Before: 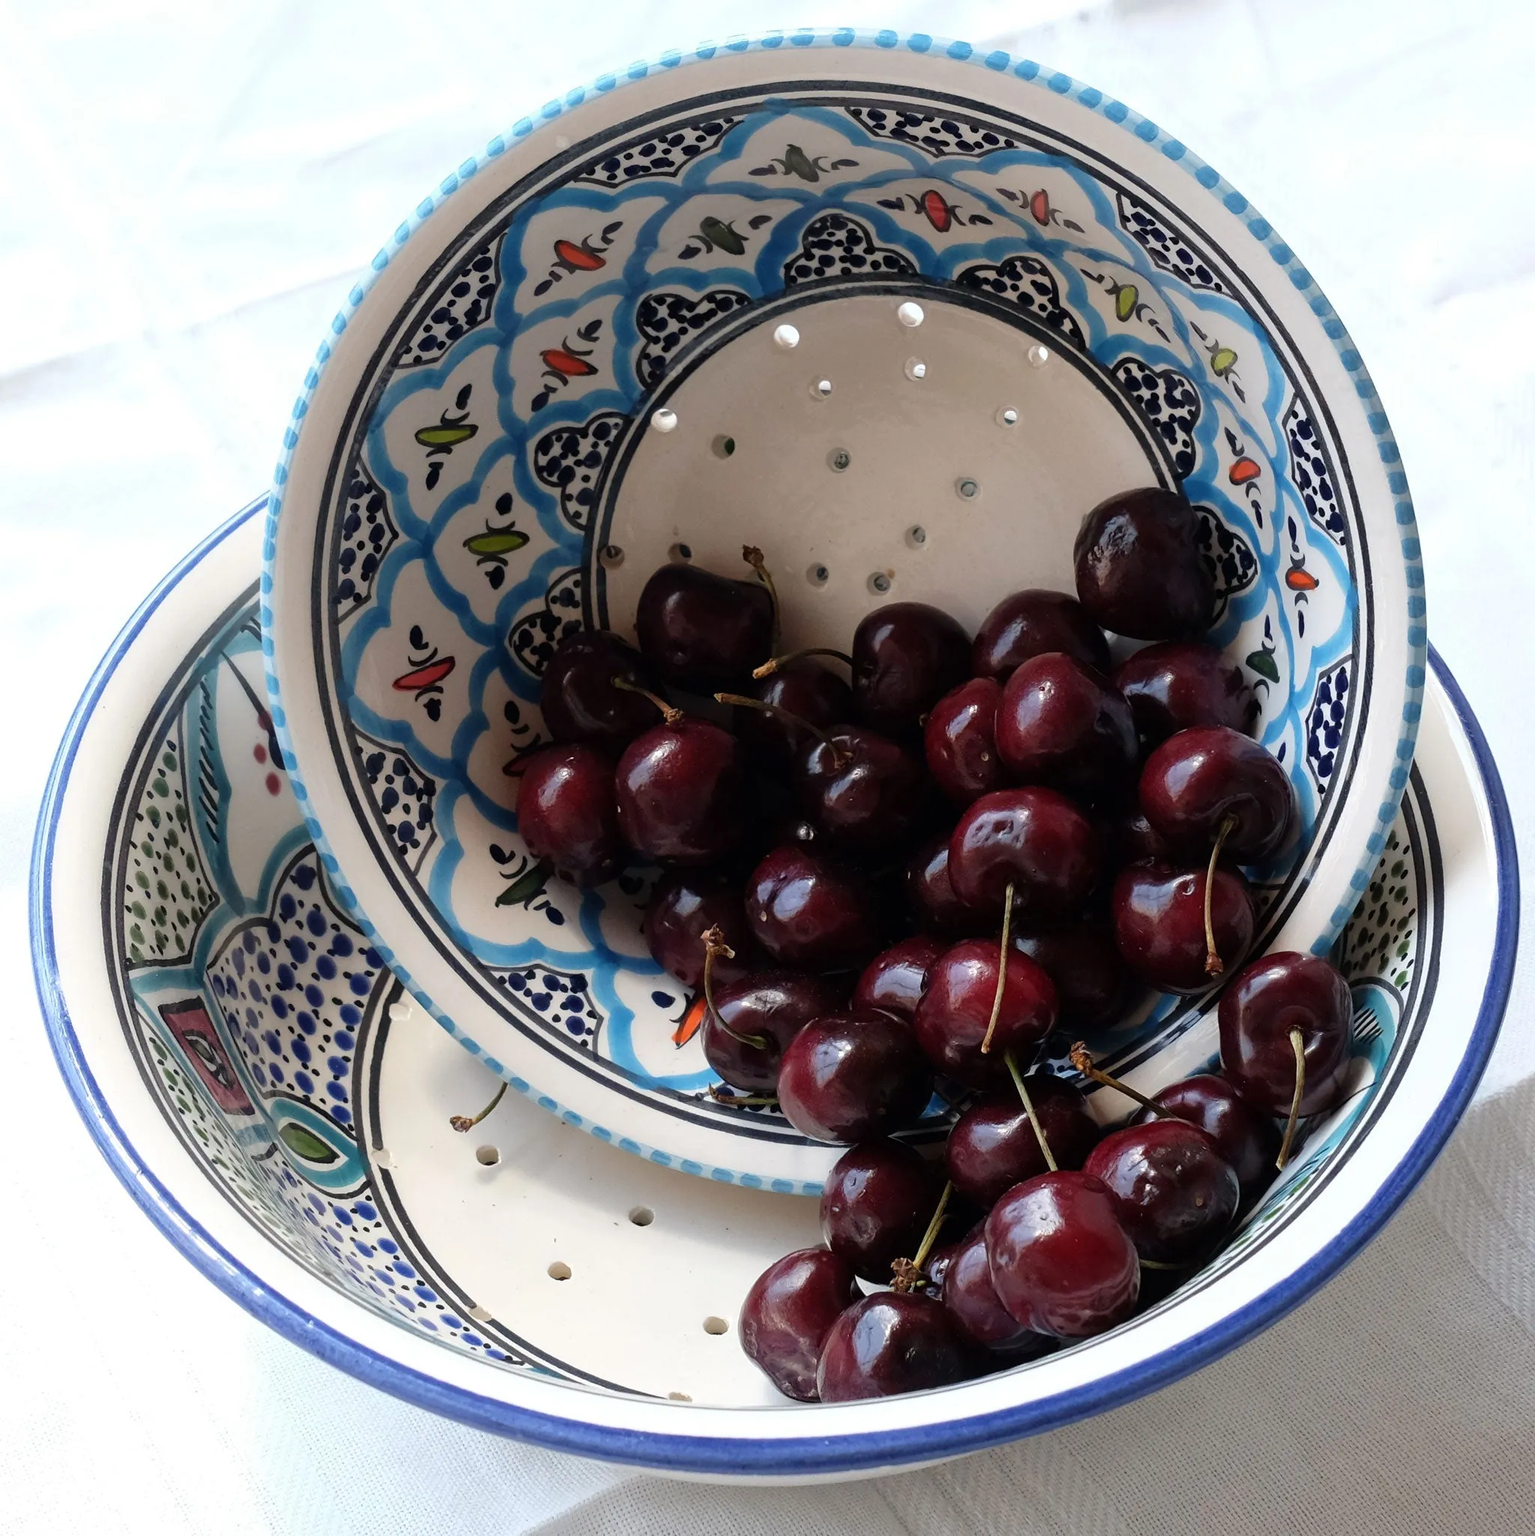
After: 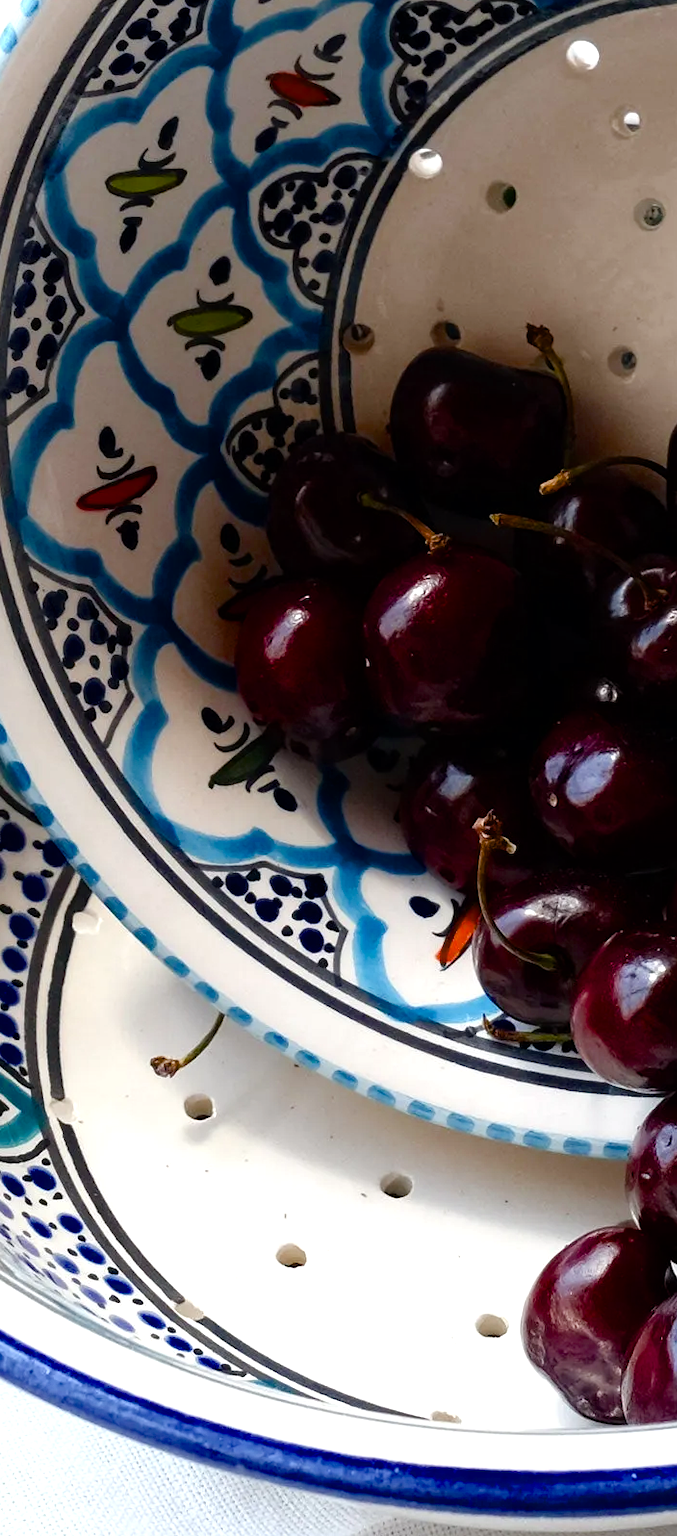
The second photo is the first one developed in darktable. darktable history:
tone equalizer: on, module defaults
crop and rotate: left 21.688%, top 19.111%, right 43.902%, bottom 2.974%
color balance rgb: perceptual saturation grading › global saturation 0.281%, perceptual saturation grading › highlights -16.849%, perceptual saturation grading › mid-tones 33.123%, perceptual saturation grading › shadows 50.566%, global vibrance 10.046%, contrast 14.661%, saturation formula JzAzBz (2021)
